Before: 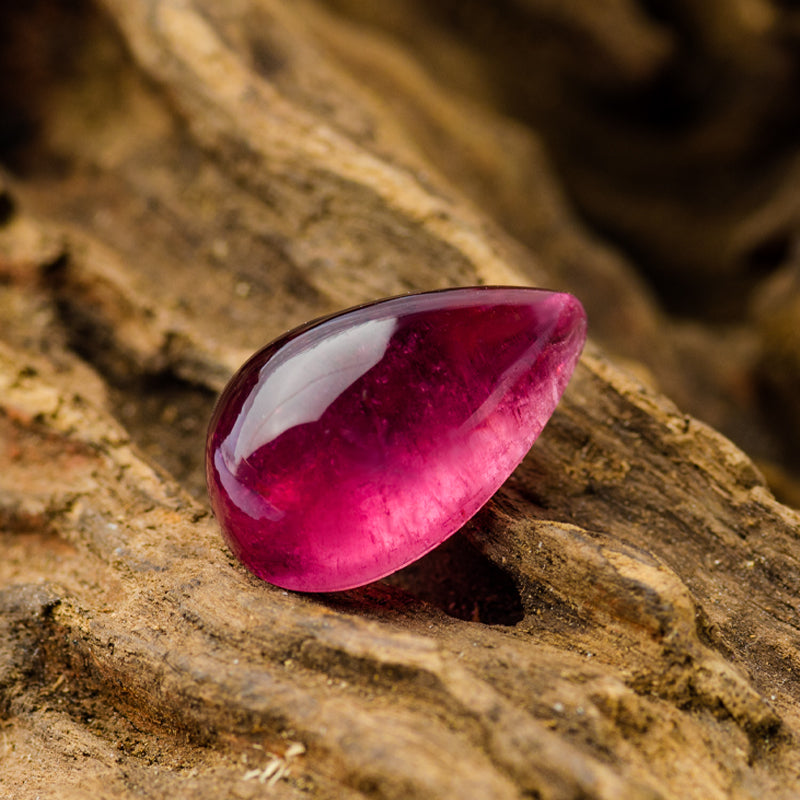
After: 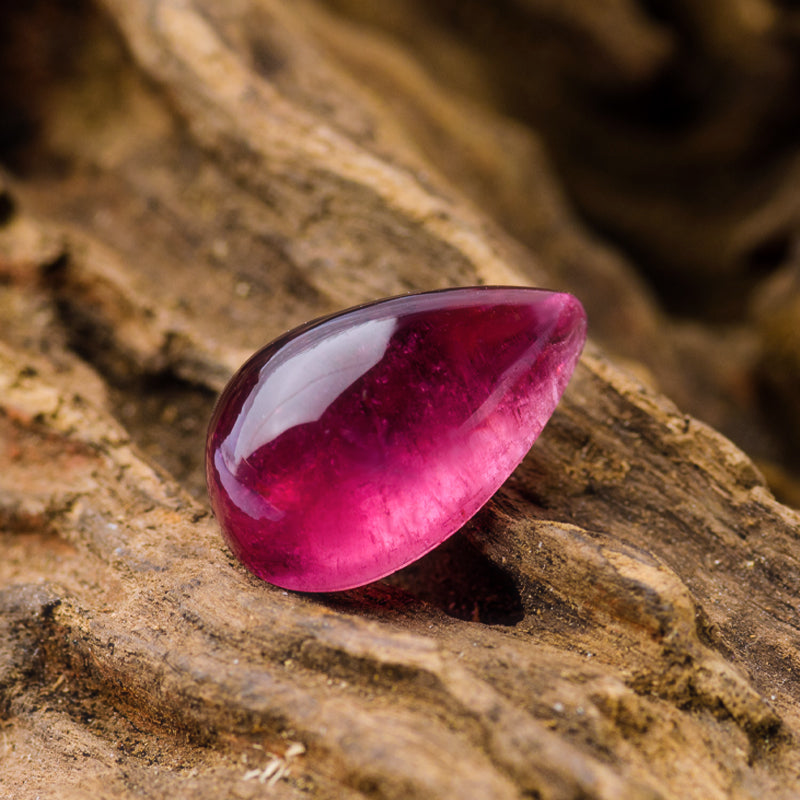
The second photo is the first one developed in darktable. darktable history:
white balance: red 1.004, blue 1.096
haze removal: strength -0.1, adaptive false
